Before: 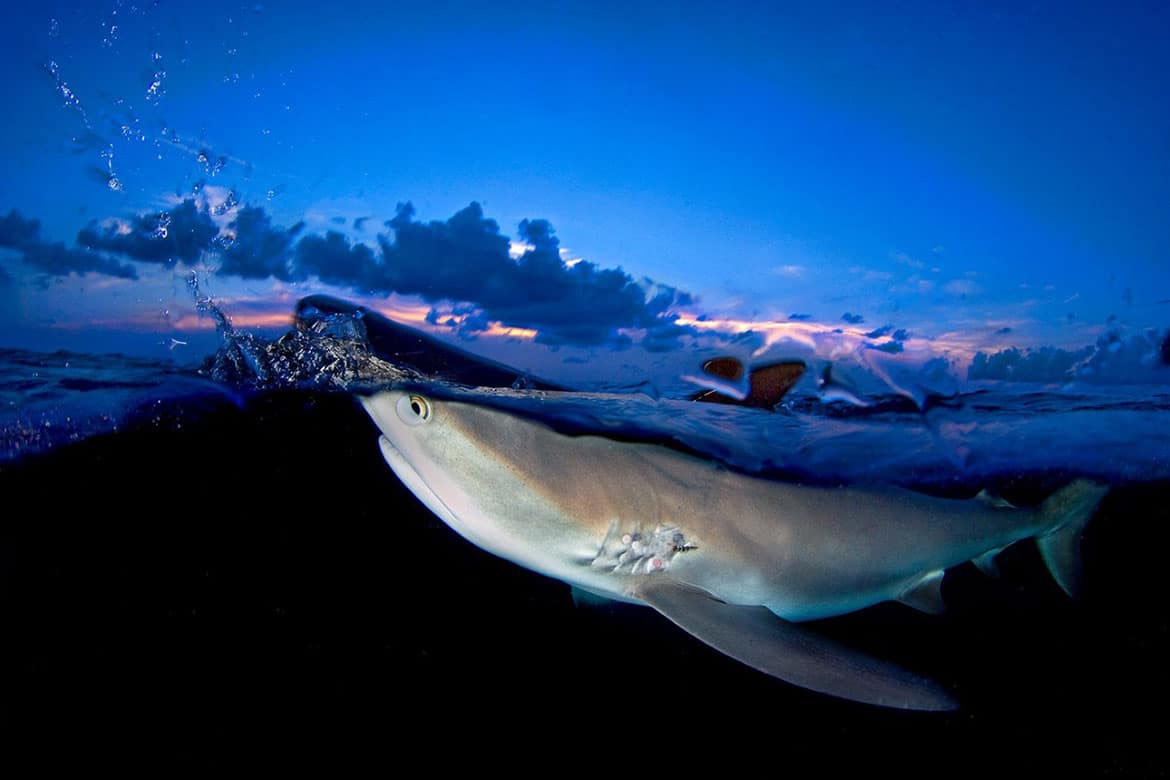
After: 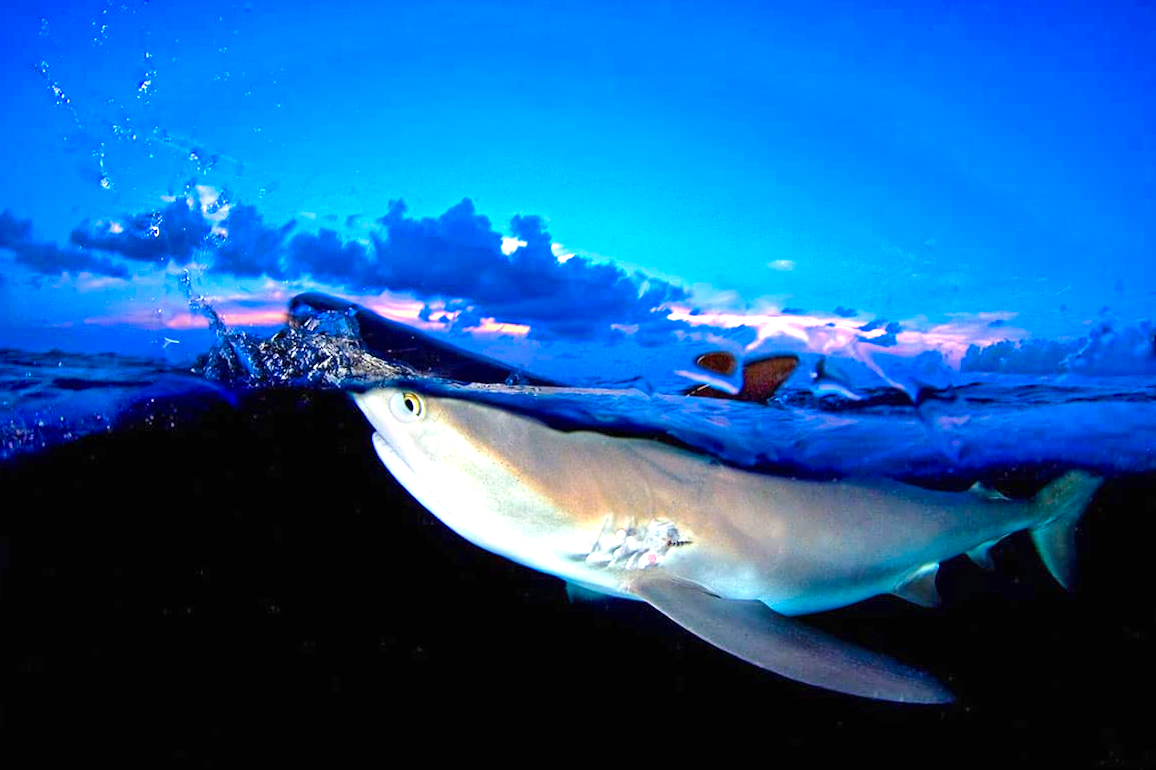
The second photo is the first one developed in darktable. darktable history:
rotate and perspective: rotation -0.45°, automatic cropping original format, crop left 0.008, crop right 0.992, crop top 0.012, crop bottom 0.988
exposure: black level correction 0, exposure 1.1 EV, compensate highlight preservation false
color balance rgb: perceptual saturation grading › global saturation 25%, perceptual brilliance grading › mid-tones 10%, perceptual brilliance grading › shadows 15%, global vibrance 20%
